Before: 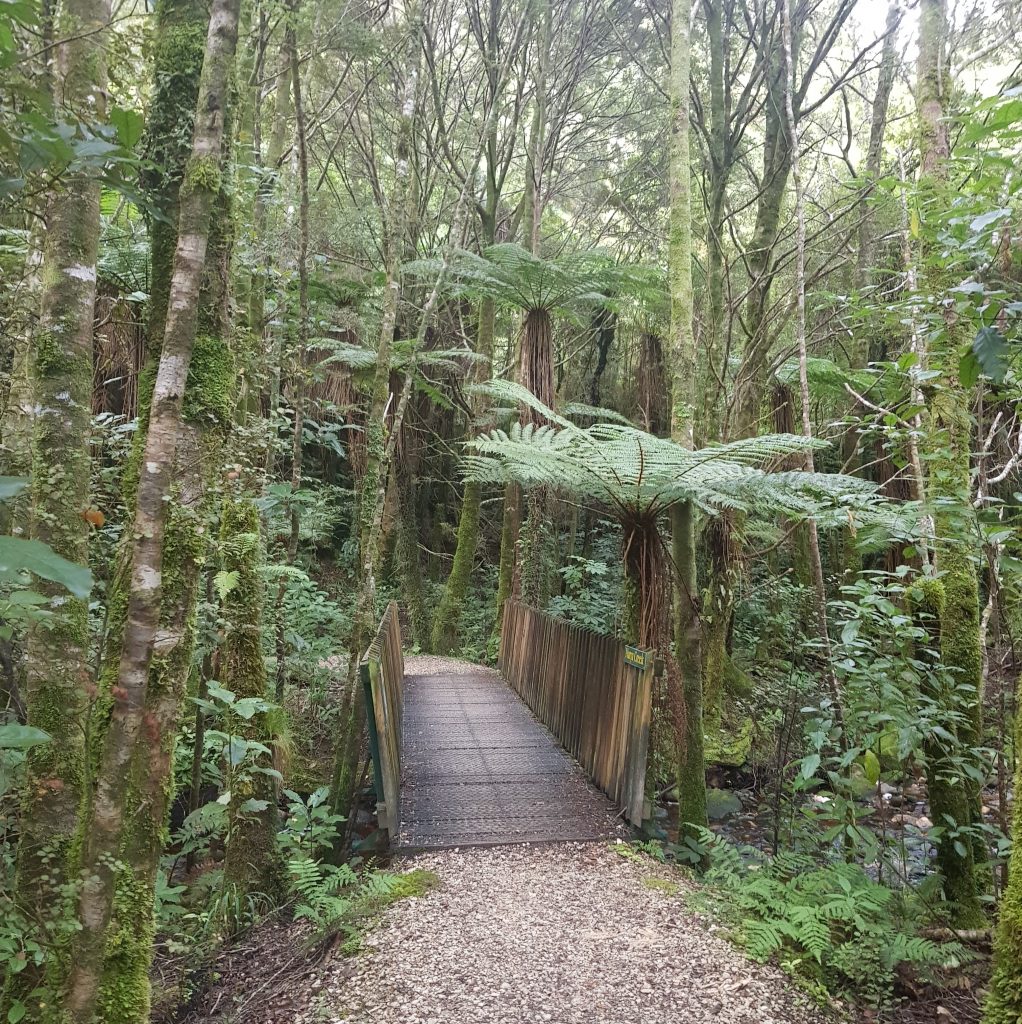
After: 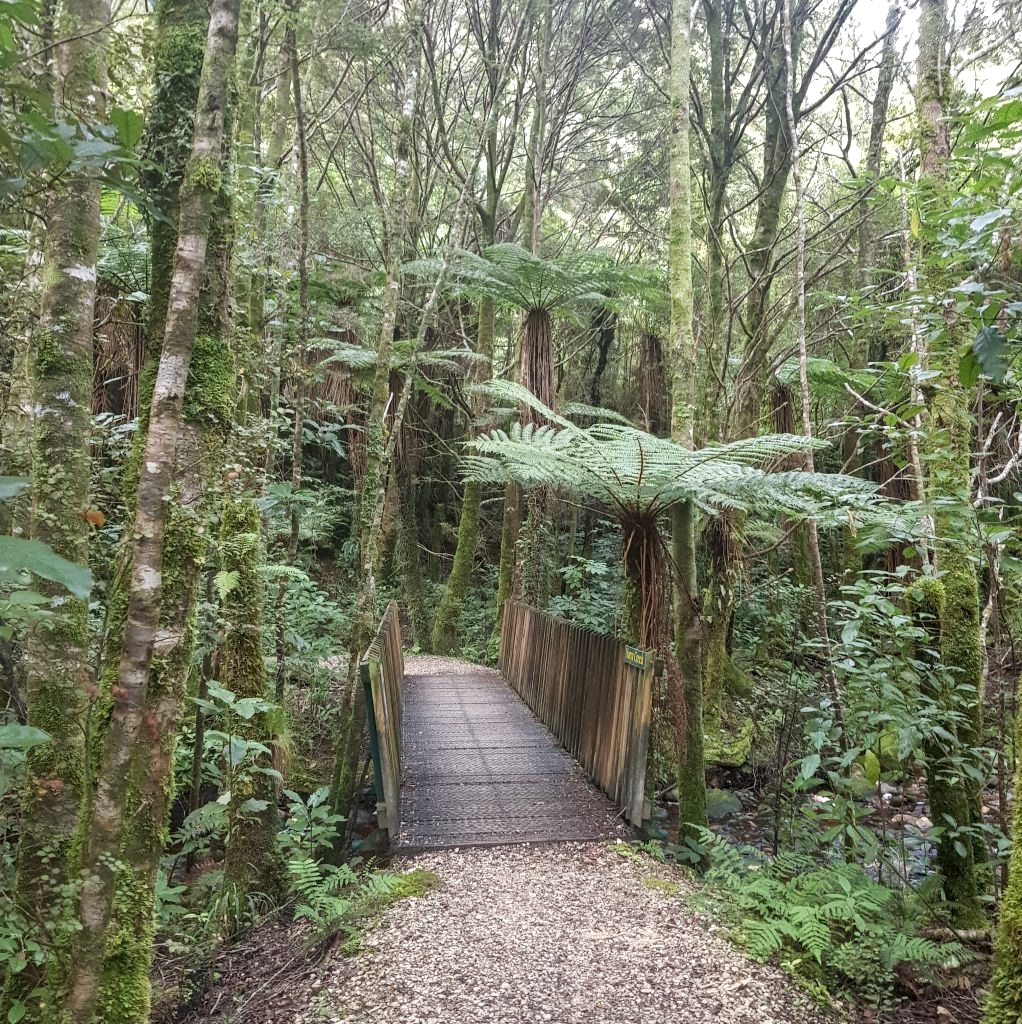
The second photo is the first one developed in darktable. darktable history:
shadows and highlights: shadows 12, white point adjustment 1.2, soften with gaussian
local contrast: on, module defaults
